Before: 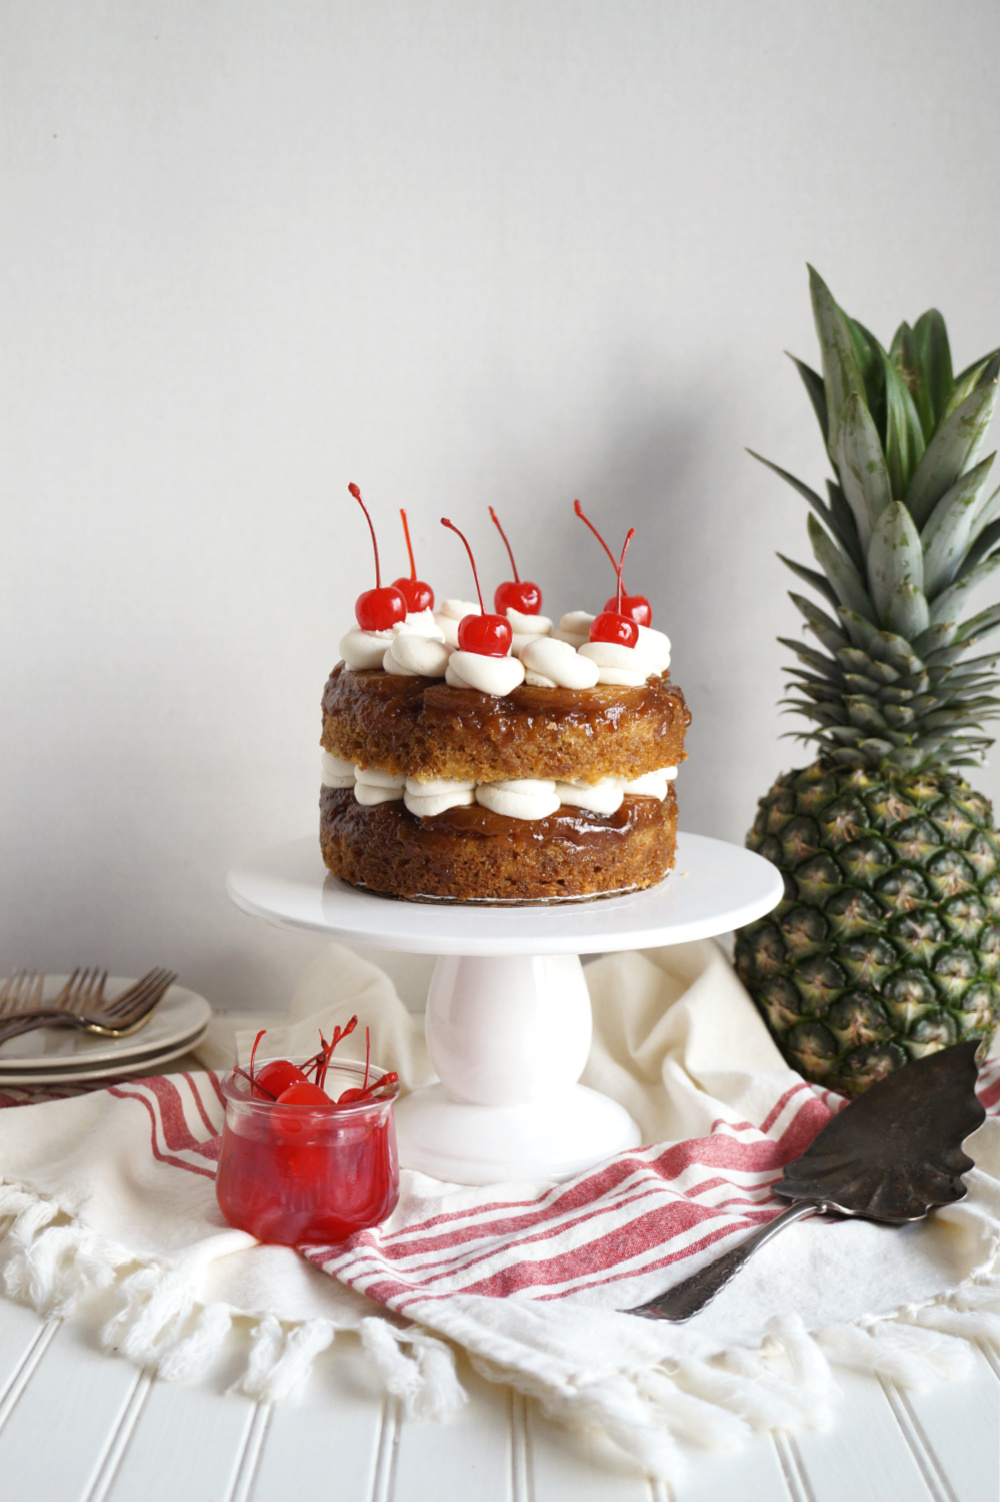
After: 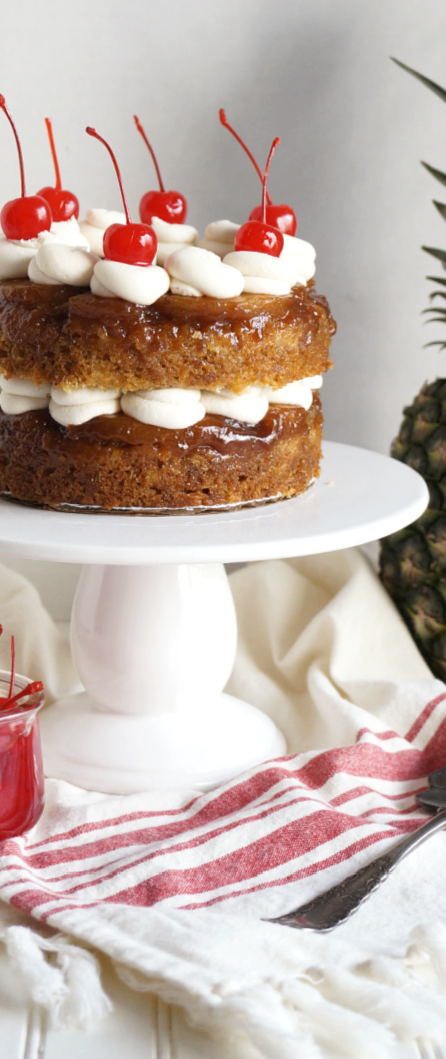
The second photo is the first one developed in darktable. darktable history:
crop: left 35.593%, top 26.062%, right 19.738%, bottom 3.42%
